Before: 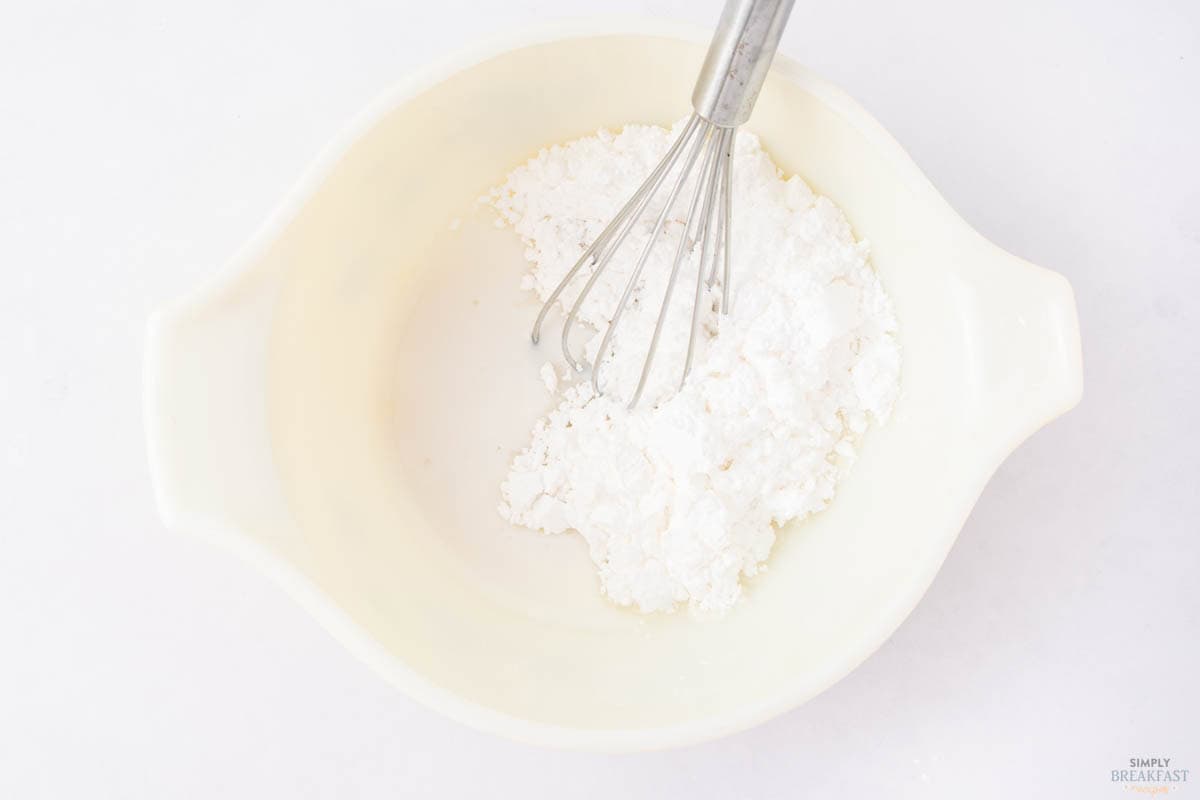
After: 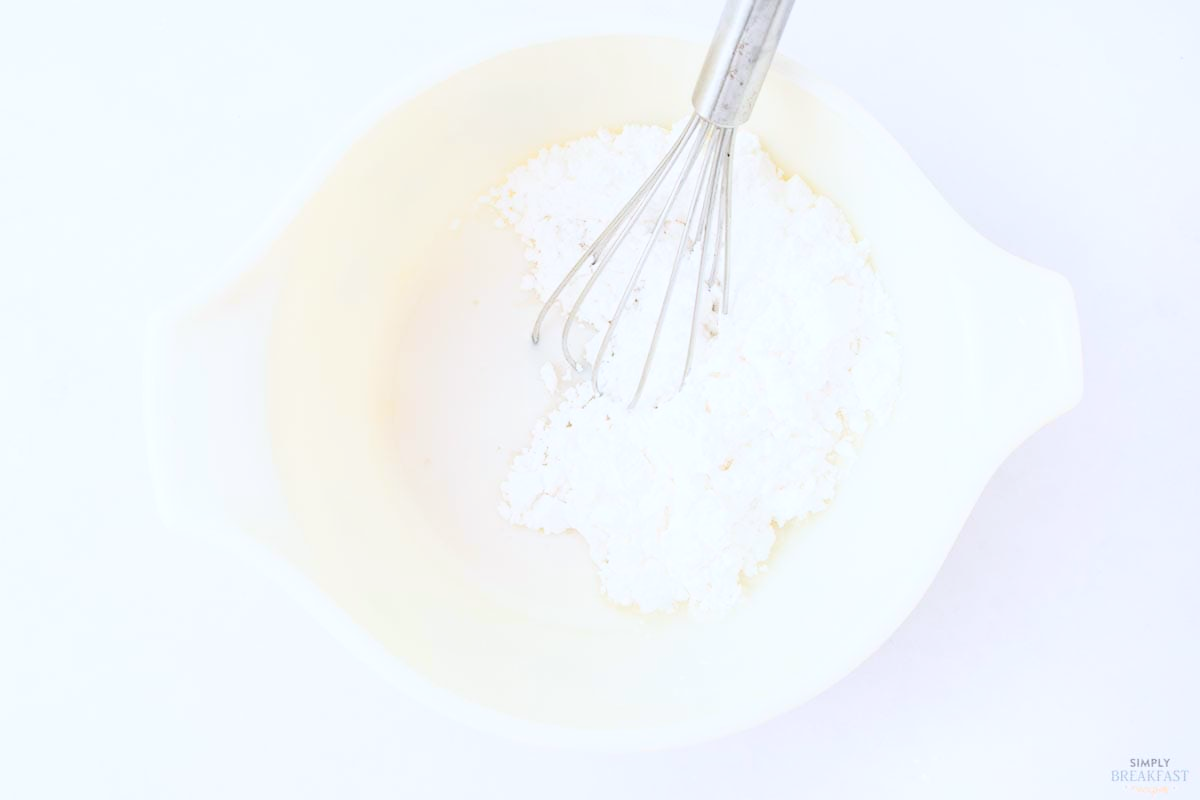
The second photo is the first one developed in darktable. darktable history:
contrast brightness saturation: contrast 0.28
white balance: red 0.967, blue 1.049
